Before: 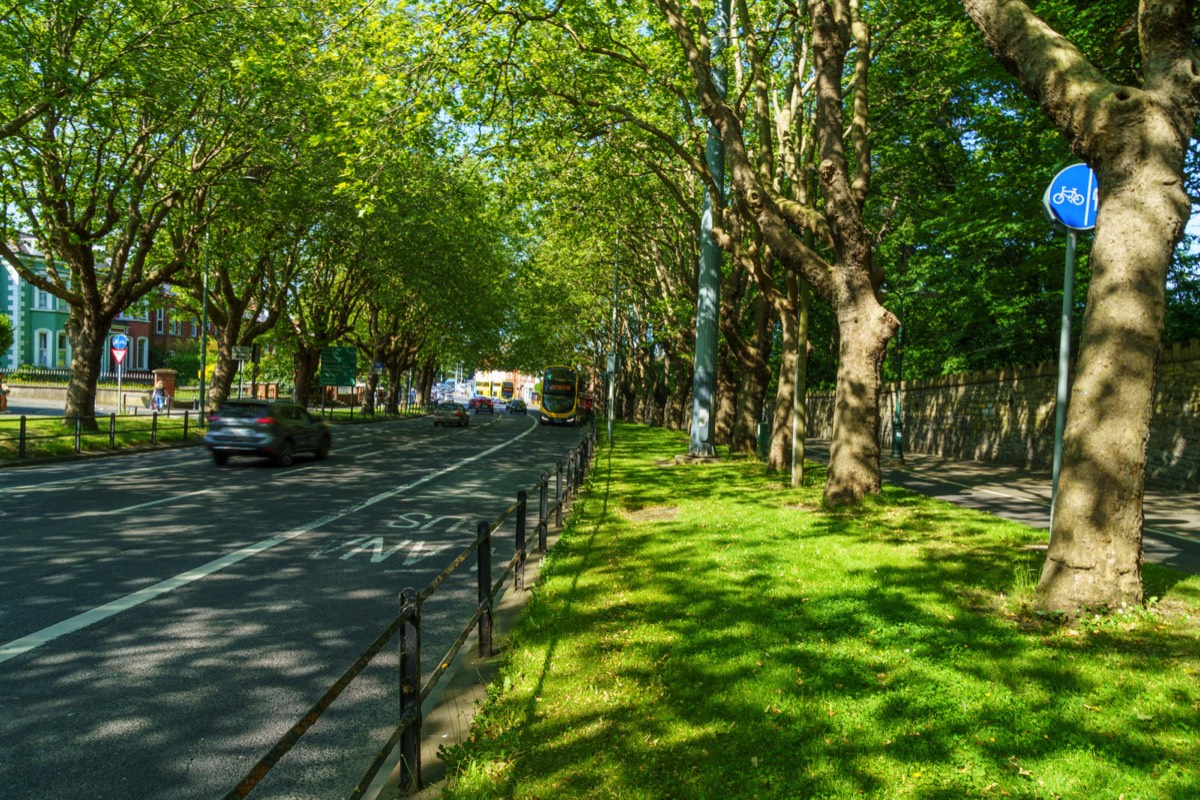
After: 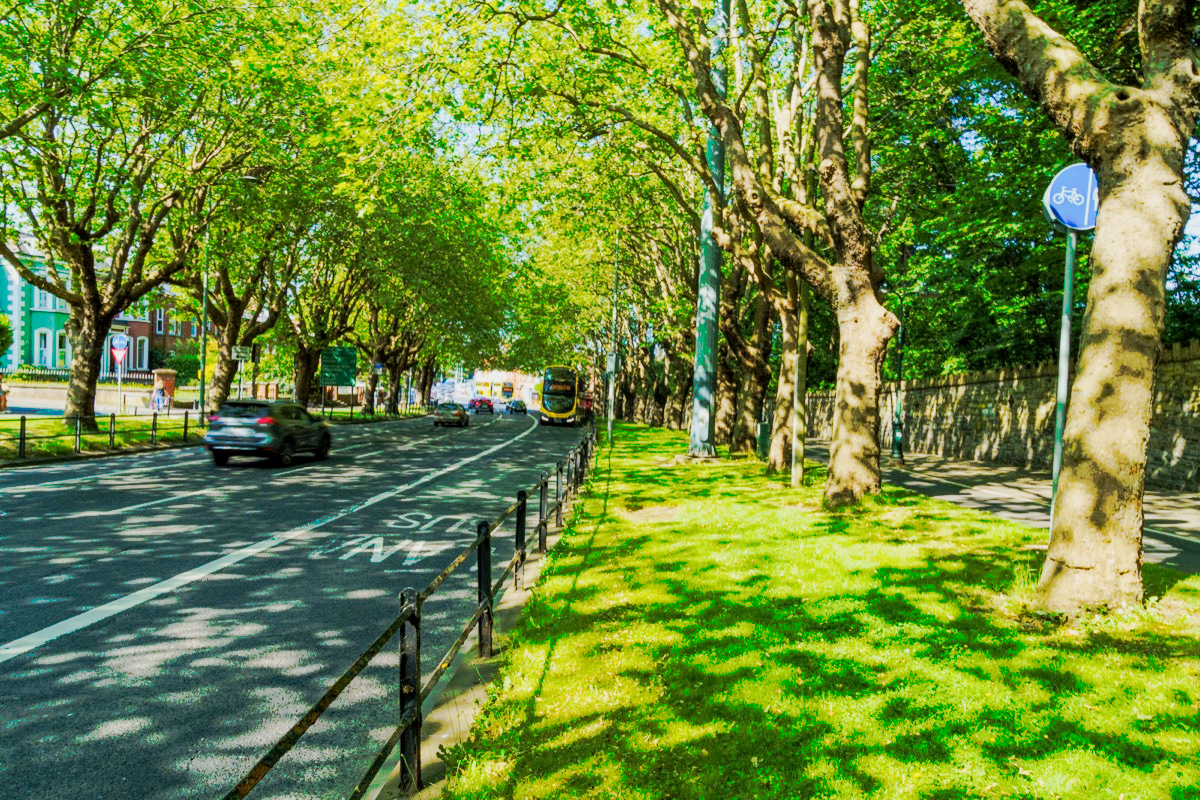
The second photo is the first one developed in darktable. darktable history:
exposure: black level correction 0, exposure 0.697 EV, compensate highlight preservation false
haze removal: adaptive false
filmic rgb: black relative exposure -7.65 EV, white relative exposure 4.56 EV, threshold 5.95 EV, hardness 3.61, enable highlight reconstruction true
velvia: strength 9.38%
tone curve: curves: ch0 [(0, 0) (0.003, 0.003) (0.011, 0.011) (0.025, 0.024) (0.044, 0.043) (0.069, 0.067) (0.1, 0.096) (0.136, 0.131) (0.177, 0.171) (0.224, 0.217) (0.277, 0.267) (0.335, 0.324) (0.399, 0.385) (0.468, 0.452) (0.543, 0.632) (0.623, 0.697) (0.709, 0.766) (0.801, 0.839) (0.898, 0.917) (1, 1)], preserve colors none
